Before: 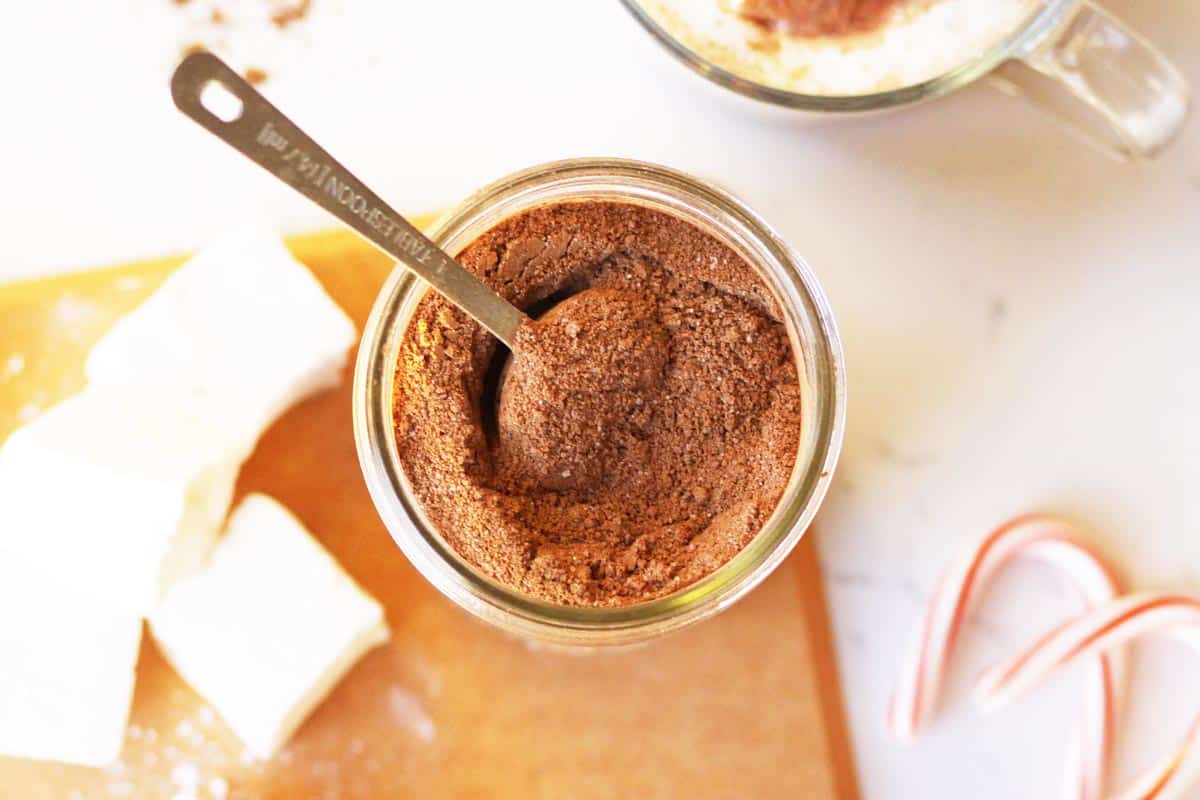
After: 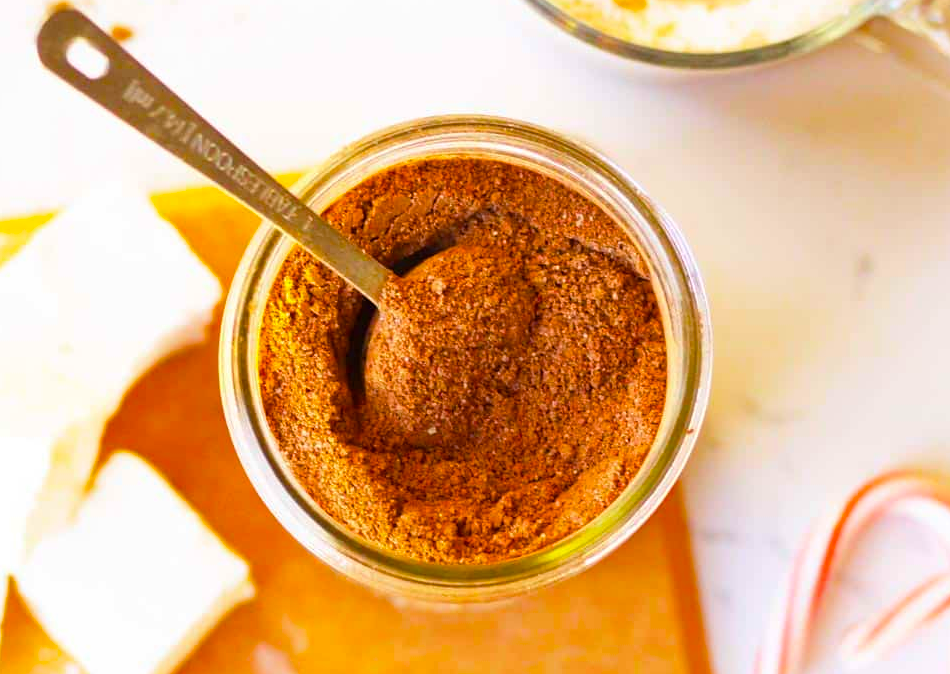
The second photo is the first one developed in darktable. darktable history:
contrast brightness saturation: saturation 0.1
color balance rgb: linear chroma grading › global chroma 15%, perceptual saturation grading › global saturation 30%
crop: left 11.225%, top 5.381%, right 9.565%, bottom 10.314%
